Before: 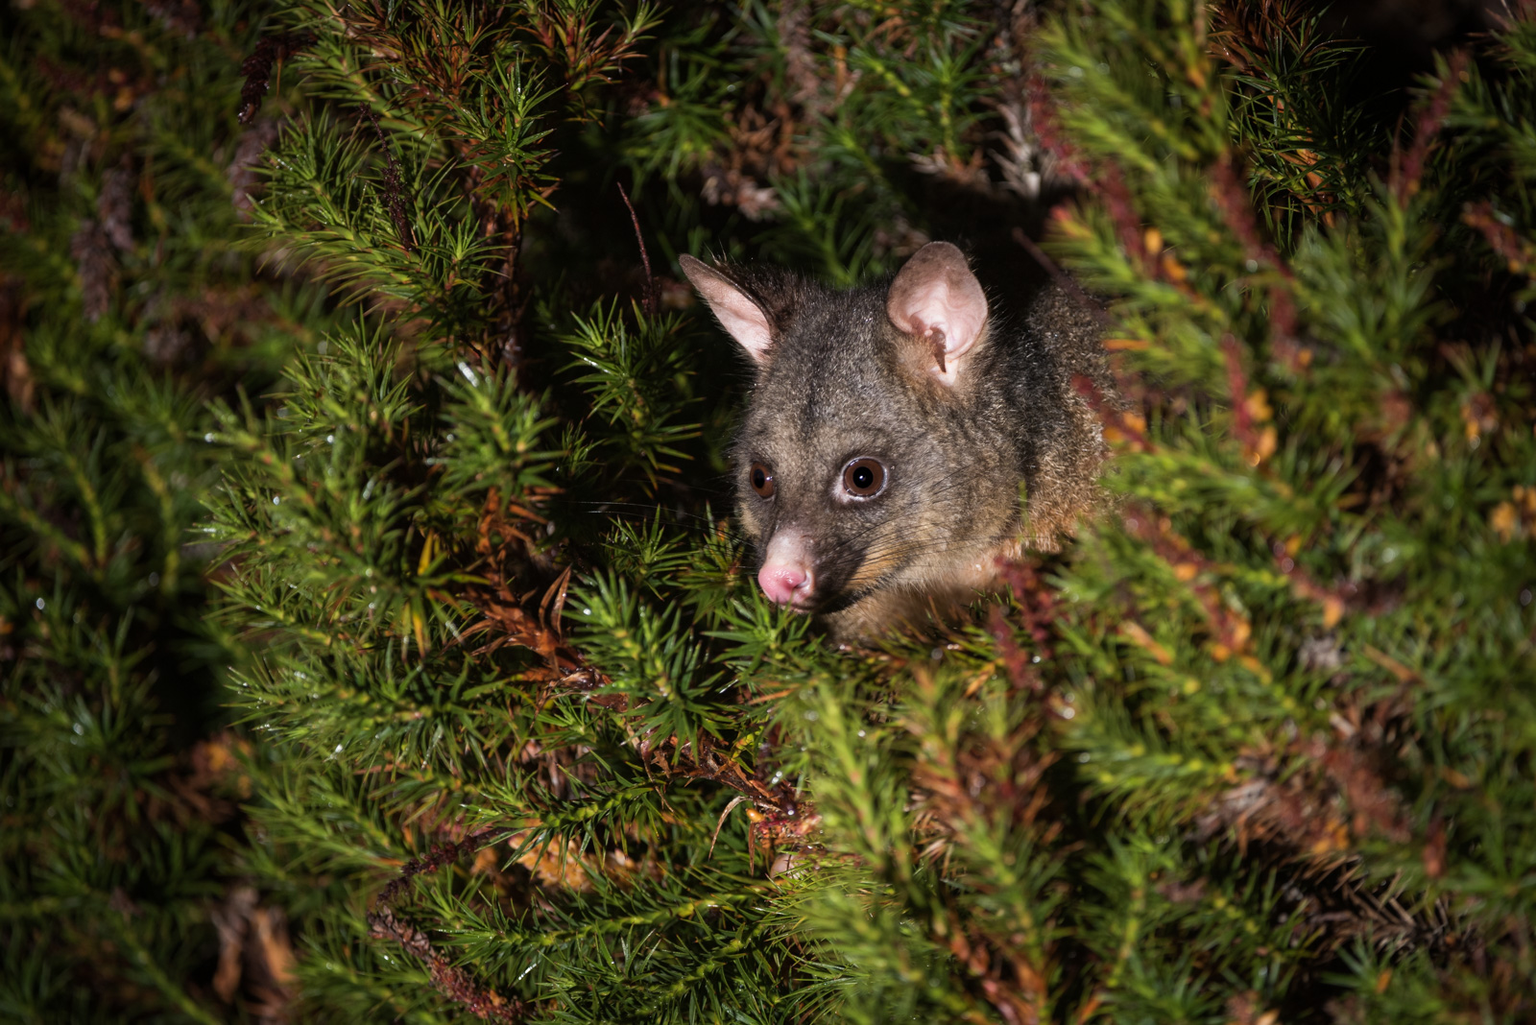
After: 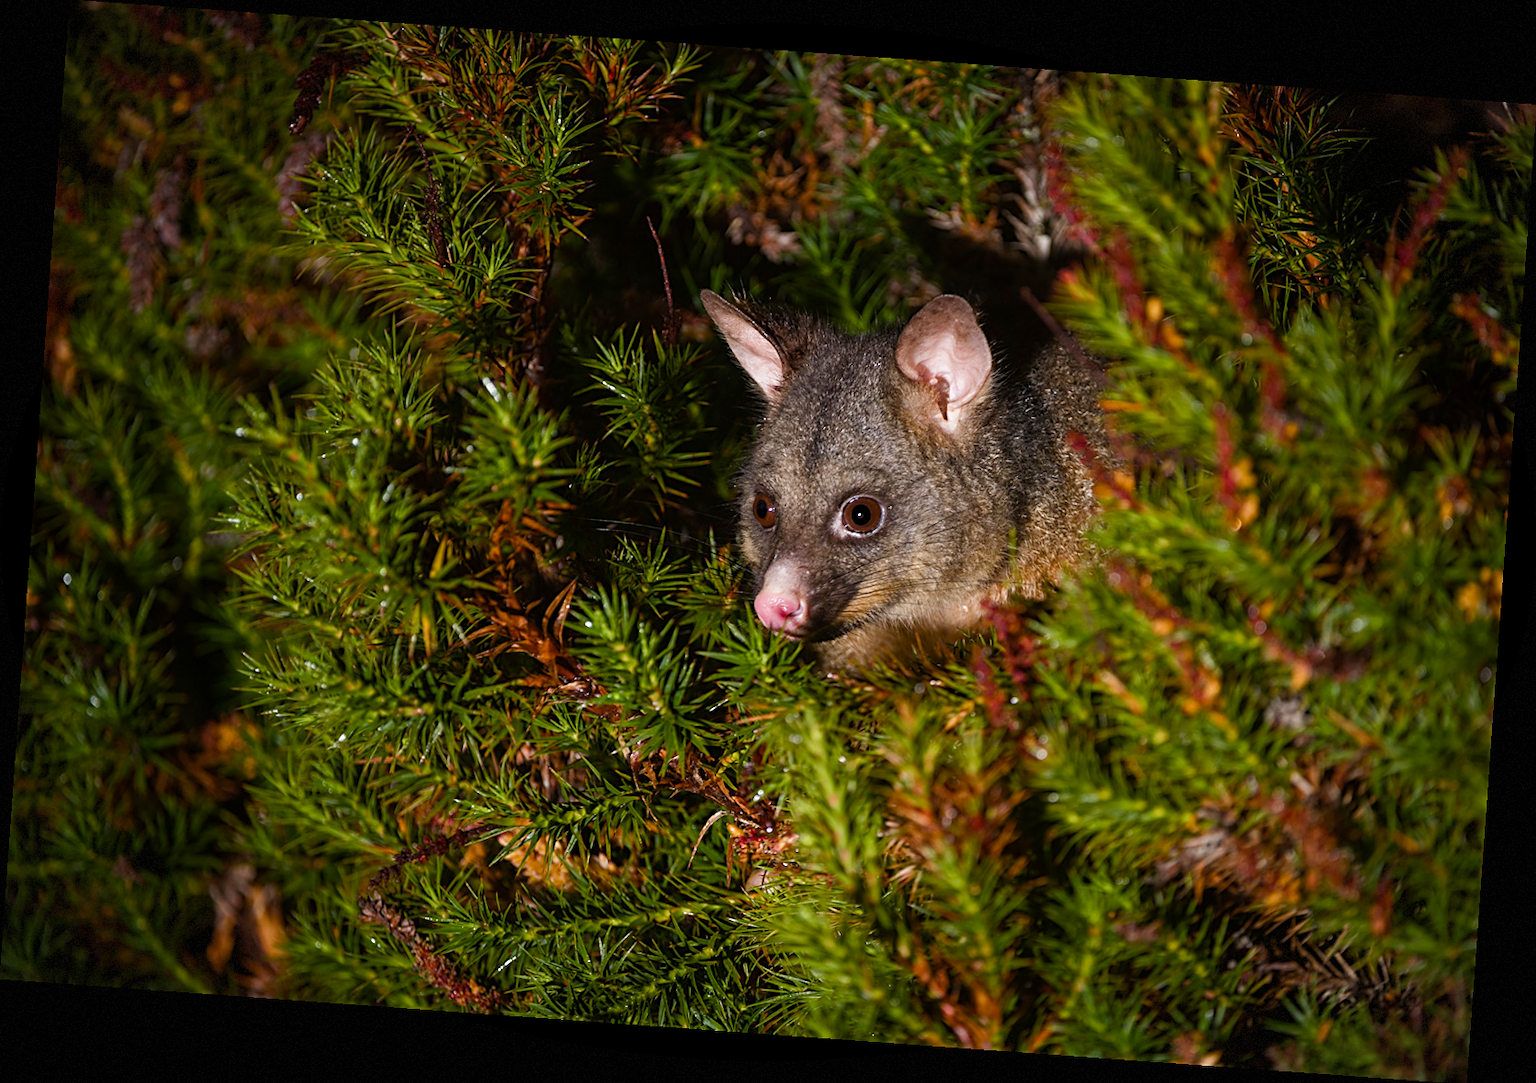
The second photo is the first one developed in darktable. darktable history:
vignetting: fall-off start 100%, brightness -0.406, saturation -0.3, width/height ratio 1.324, dithering 8-bit output, unbound false
rotate and perspective: rotation 4.1°, automatic cropping off
sharpen: on, module defaults
color balance rgb: perceptual saturation grading › global saturation 20%, perceptual saturation grading › highlights -25%, perceptual saturation grading › shadows 50%
